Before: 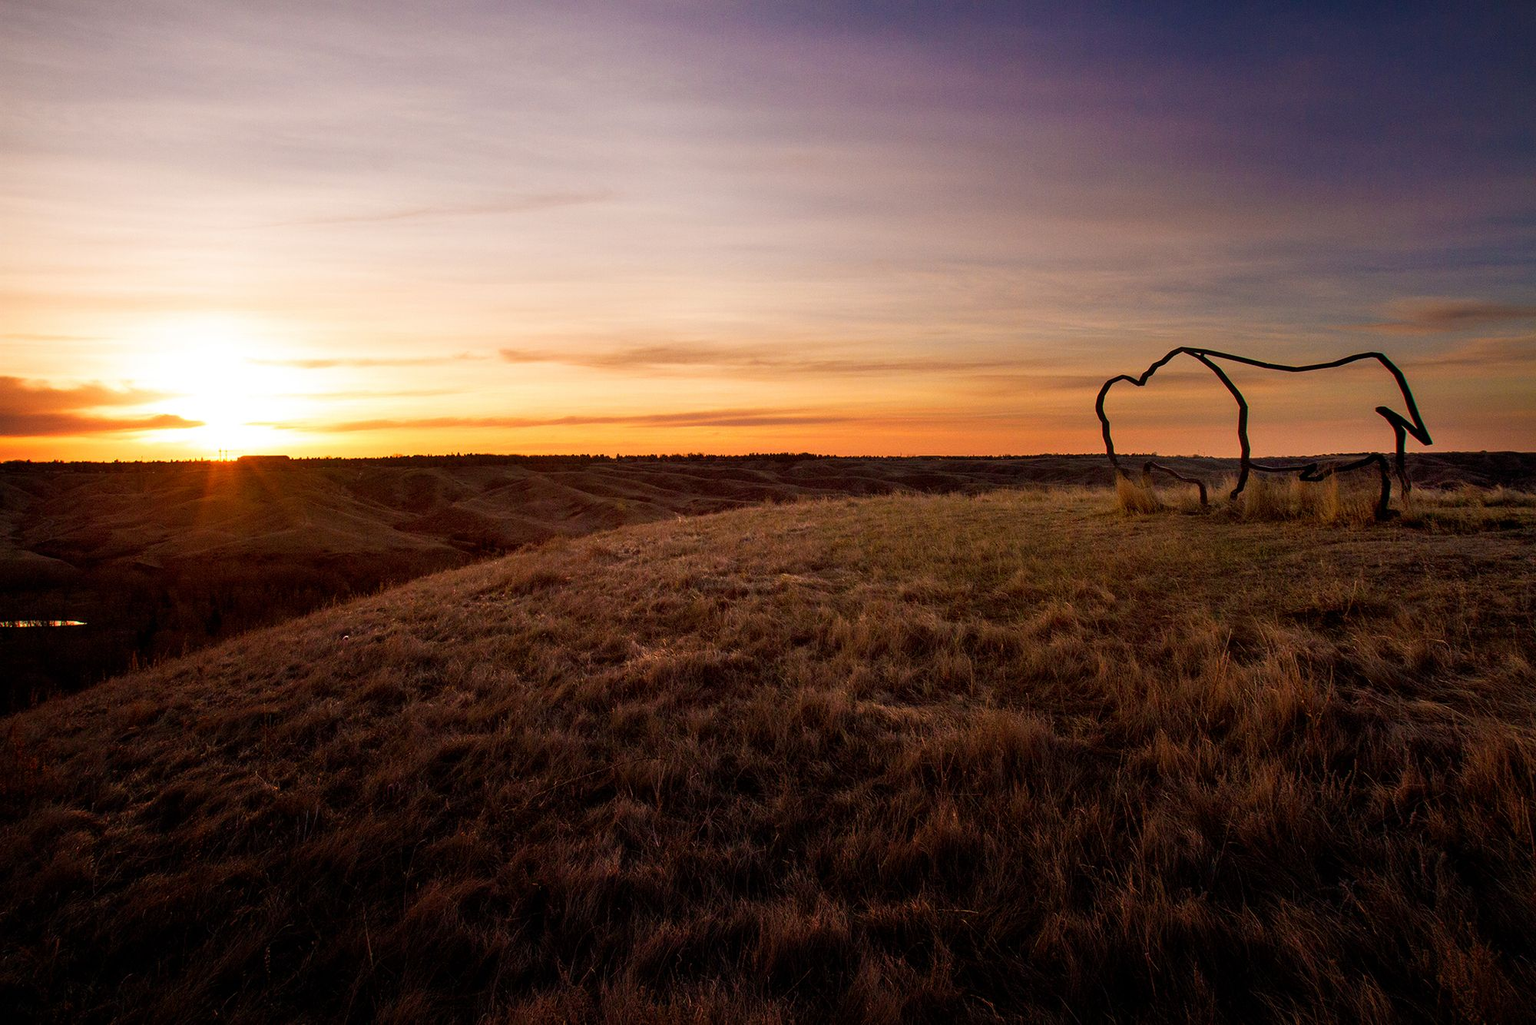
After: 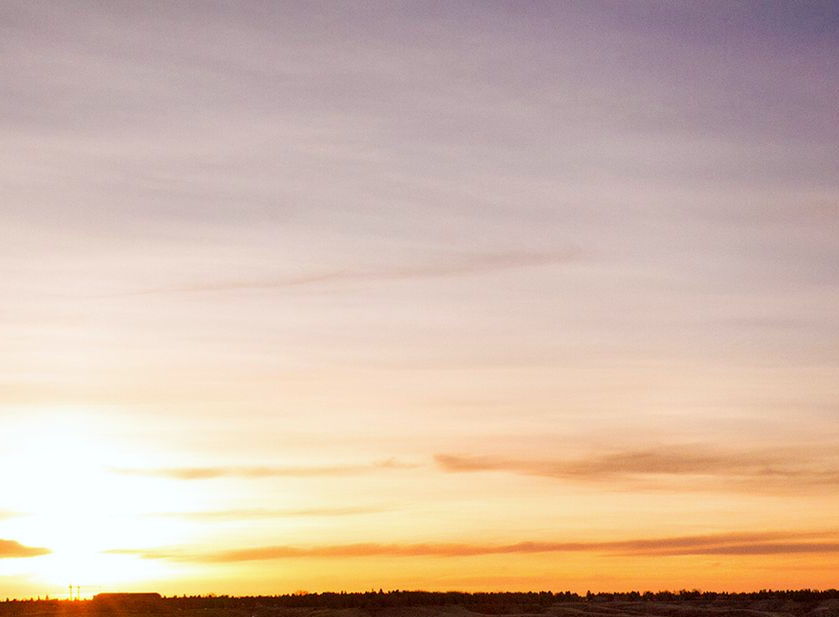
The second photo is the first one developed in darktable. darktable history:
crop and rotate: left 10.817%, top 0.062%, right 47.194%, bottom 53.626%
white balance: red 0.982, blue 1.018
